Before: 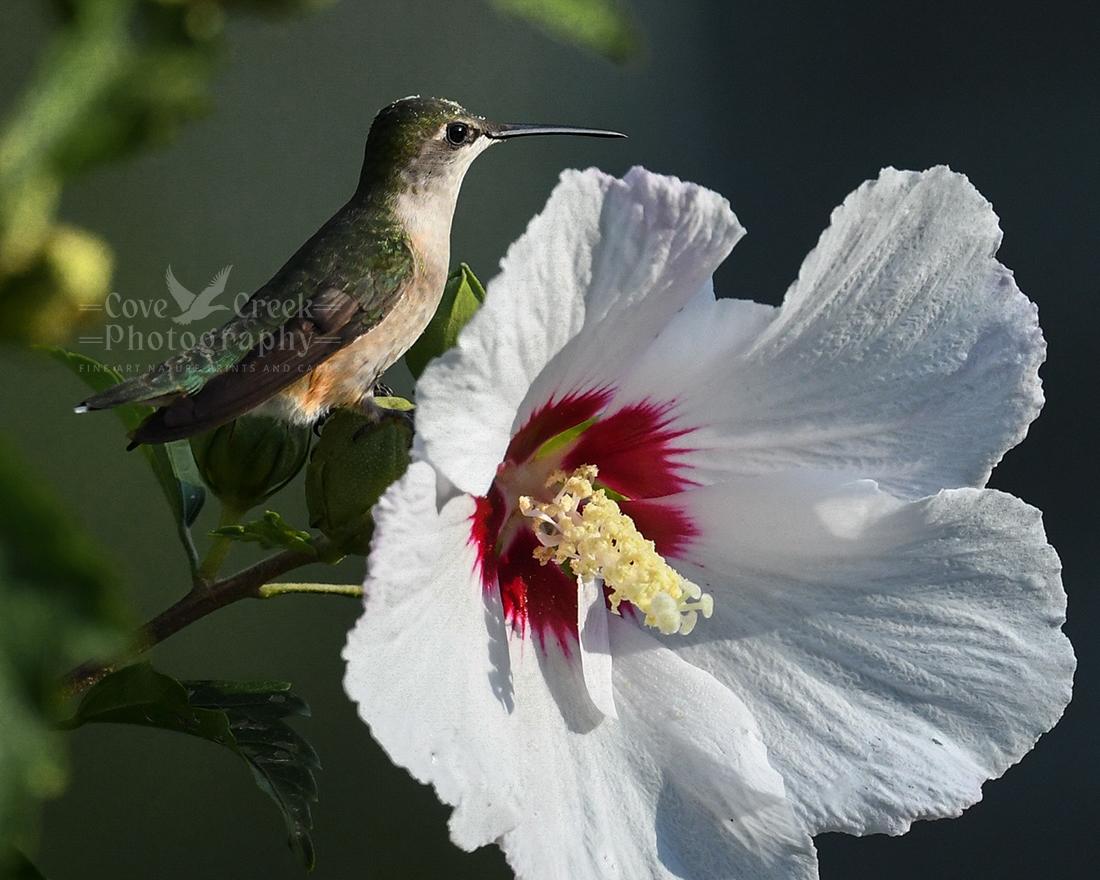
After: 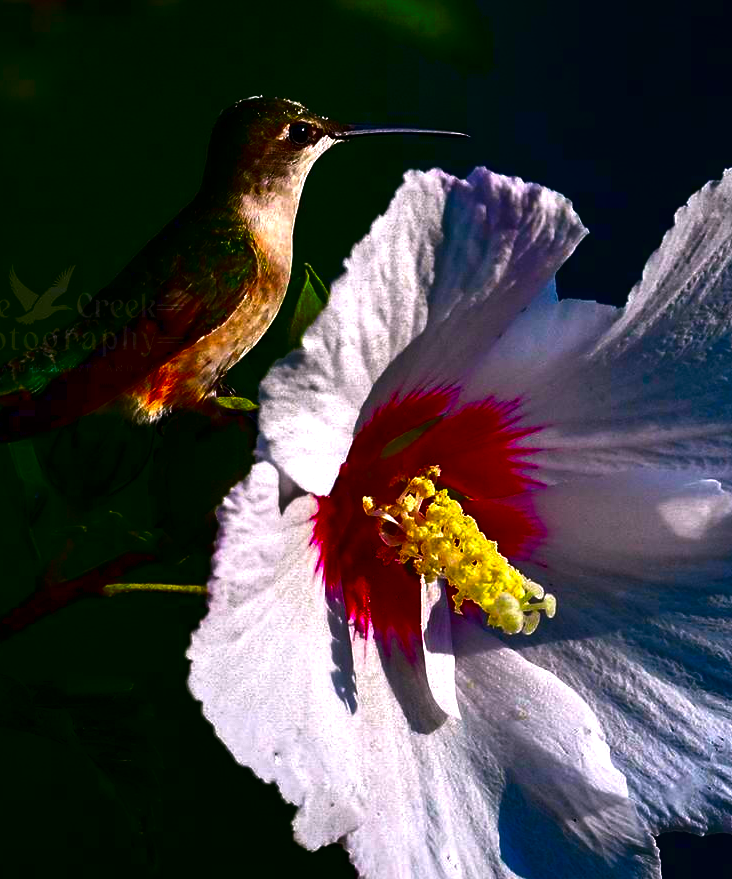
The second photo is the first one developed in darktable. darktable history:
color balance rgb: highlights gain › chroma 1.552%, highlights gain › hue 308.77°, perceptual saturation grading › global saturation 25.767%, global vibrance 20%
crop and rotate: left 14.295%, right 19.086%
contrast brightness saturation: brightness -0.981, saturation 0.981
tone equalizer: -8 EV -0.455 EV, -7 EV -0.369 EV, -6 EV -0.354 EV, -5 EV -0.238 EV, -3 EV 0.188 EV, -2 EV 0.328 EV, -1 EV 0.369 EV, +0 EV 0.4 EV, smoothing diameter 24.86%, edges refinement/feathering 9.89, preserve details guided filter
